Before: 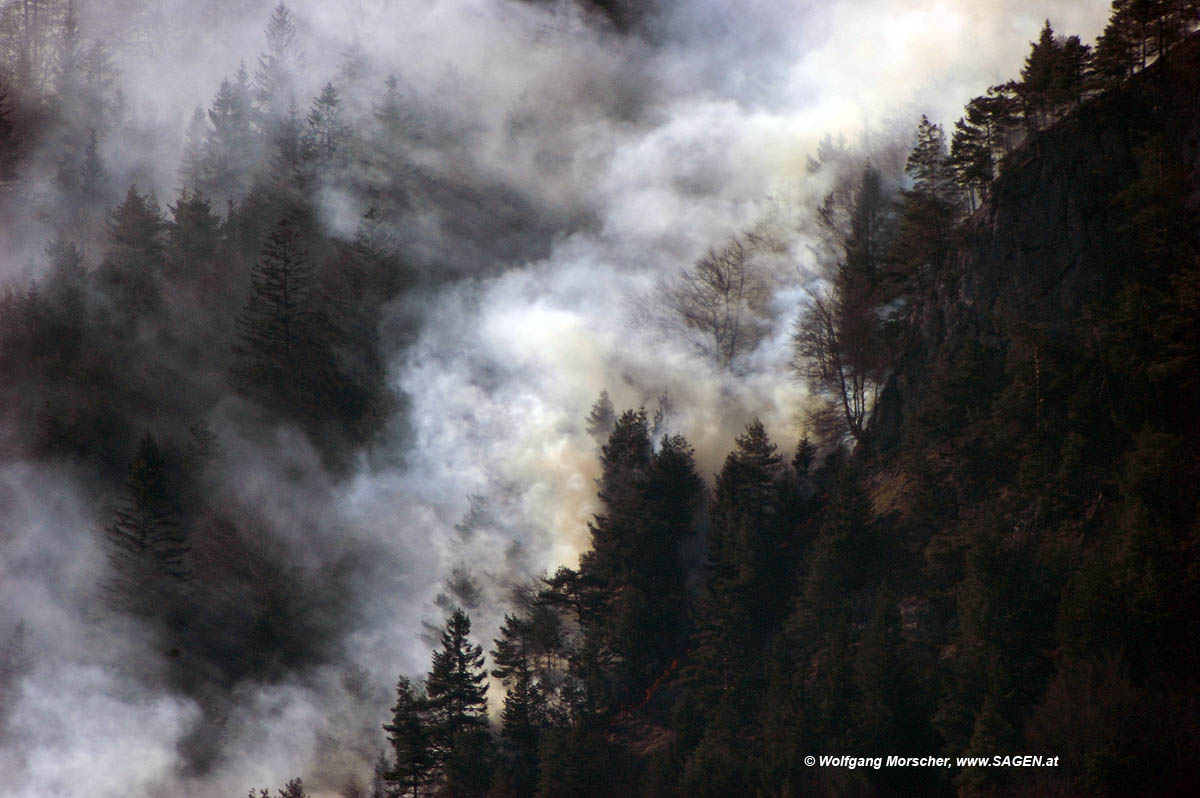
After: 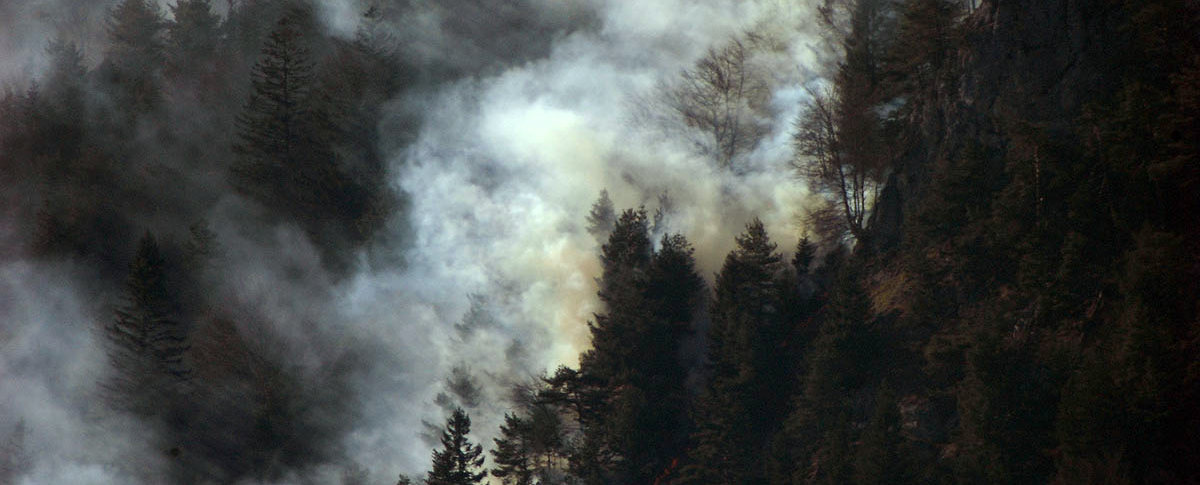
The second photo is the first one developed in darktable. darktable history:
color correction: highlights a* -8.01, highlights b* 3.45
crop and rotate: top 25.246%, bottom 13.976%
